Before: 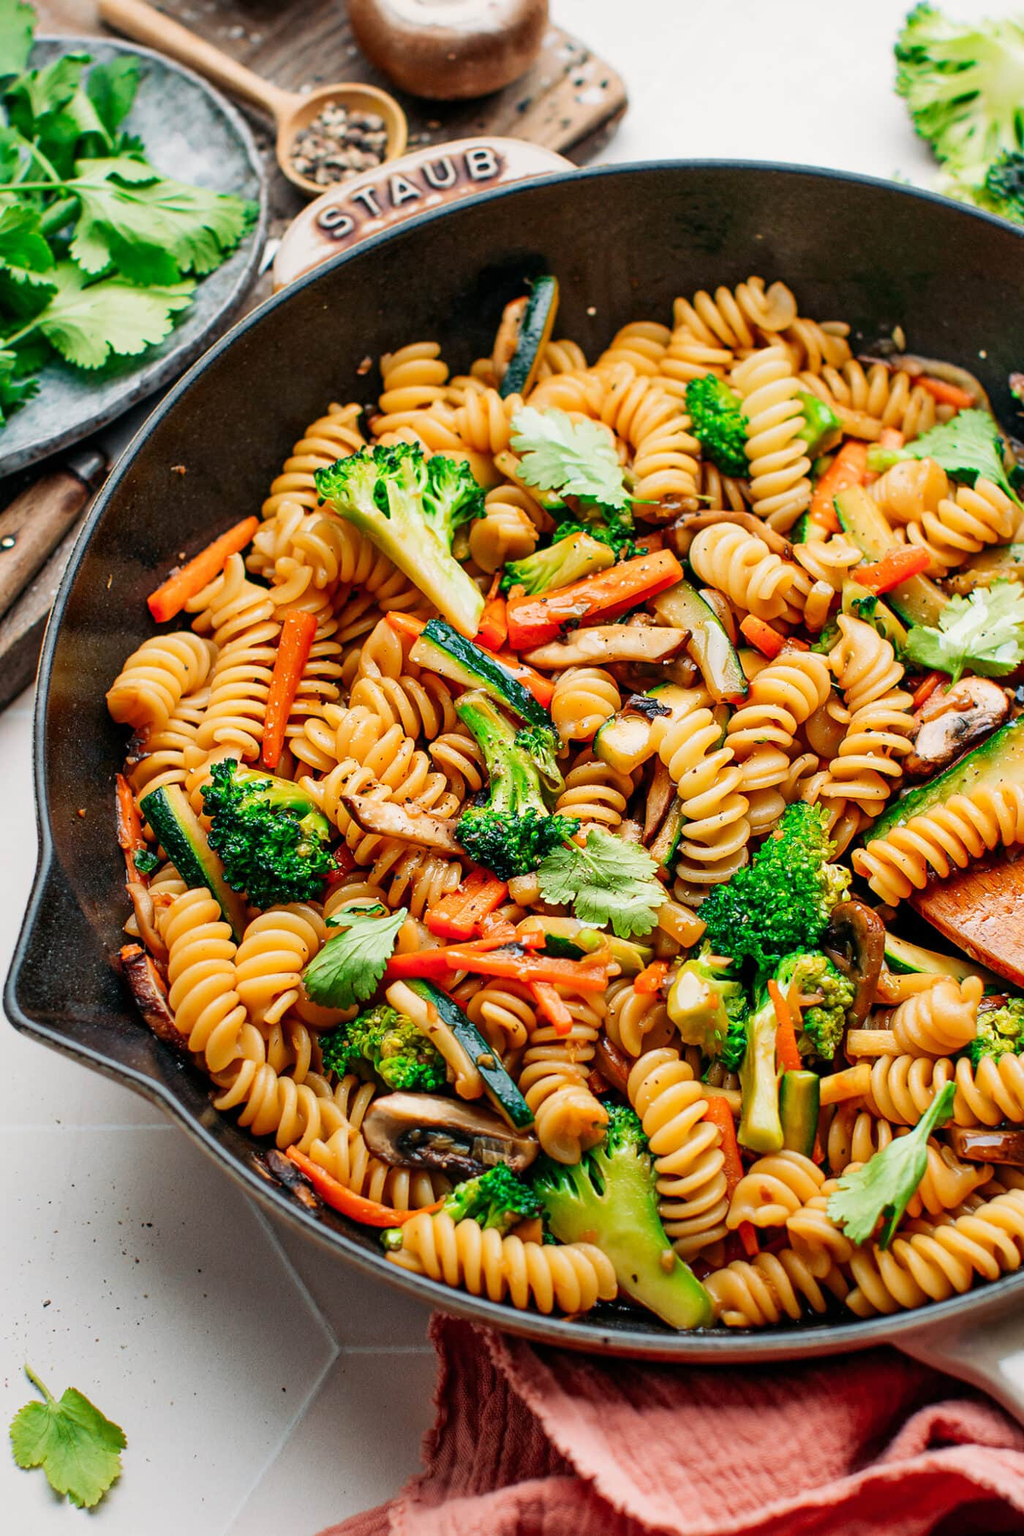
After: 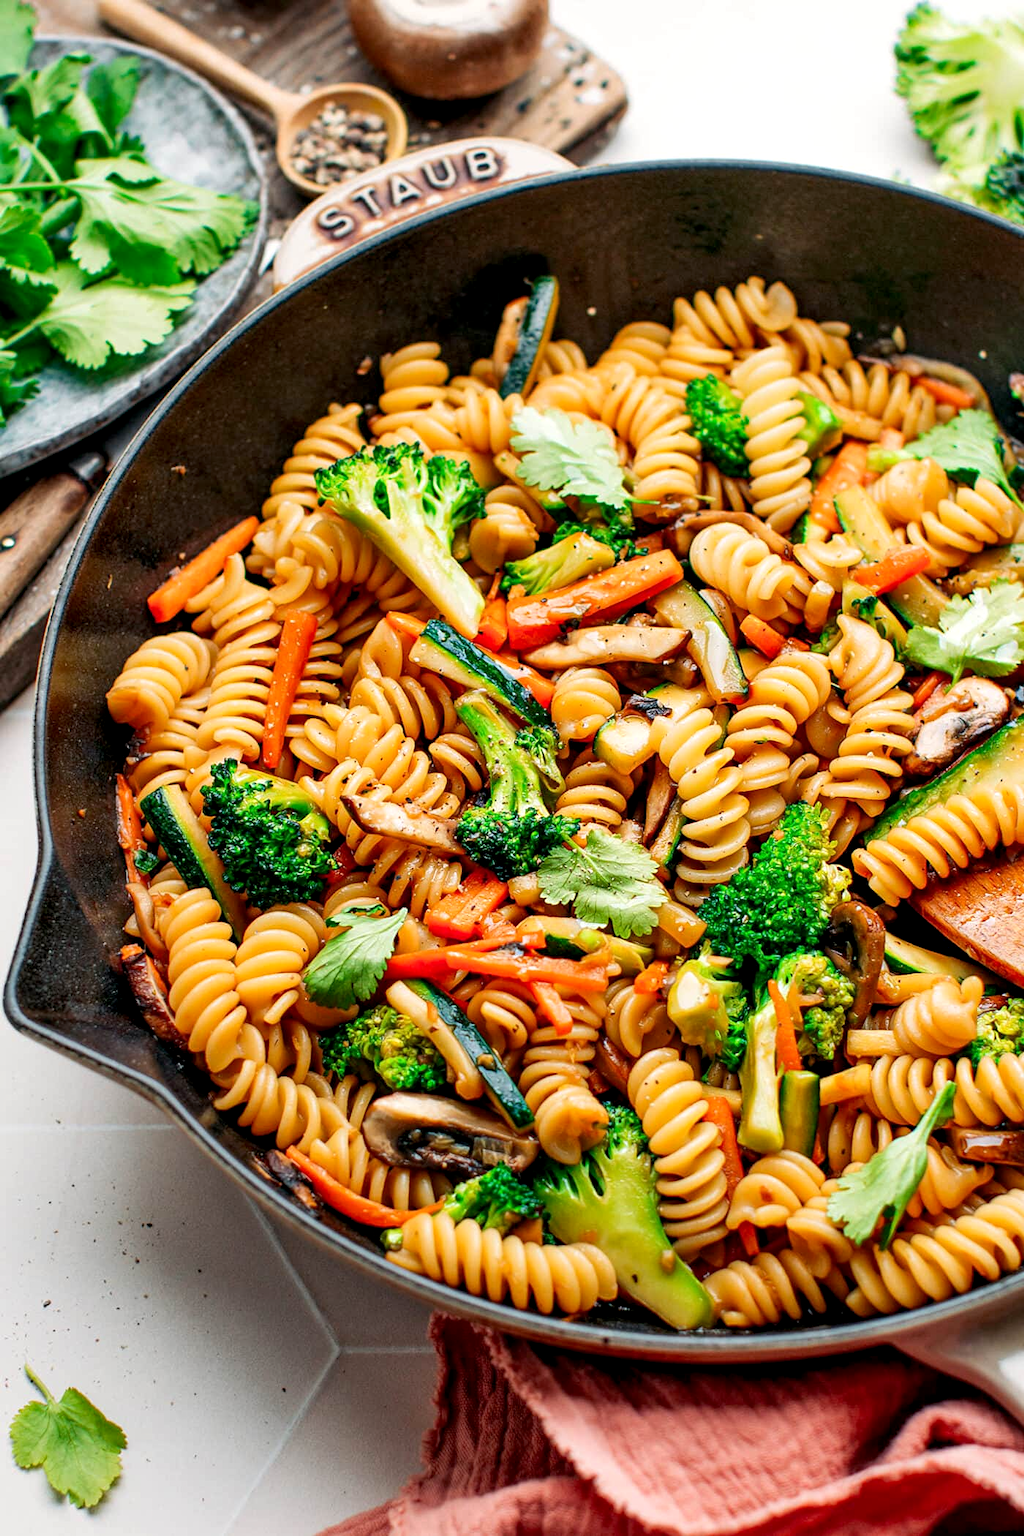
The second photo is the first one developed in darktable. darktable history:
exposure: black level correction 0.002, exposure 0.15 EV, compensate highlight preservation false
local contrast: highlights 100%, shadows 100%, detail 120%, midtone range 0.2
